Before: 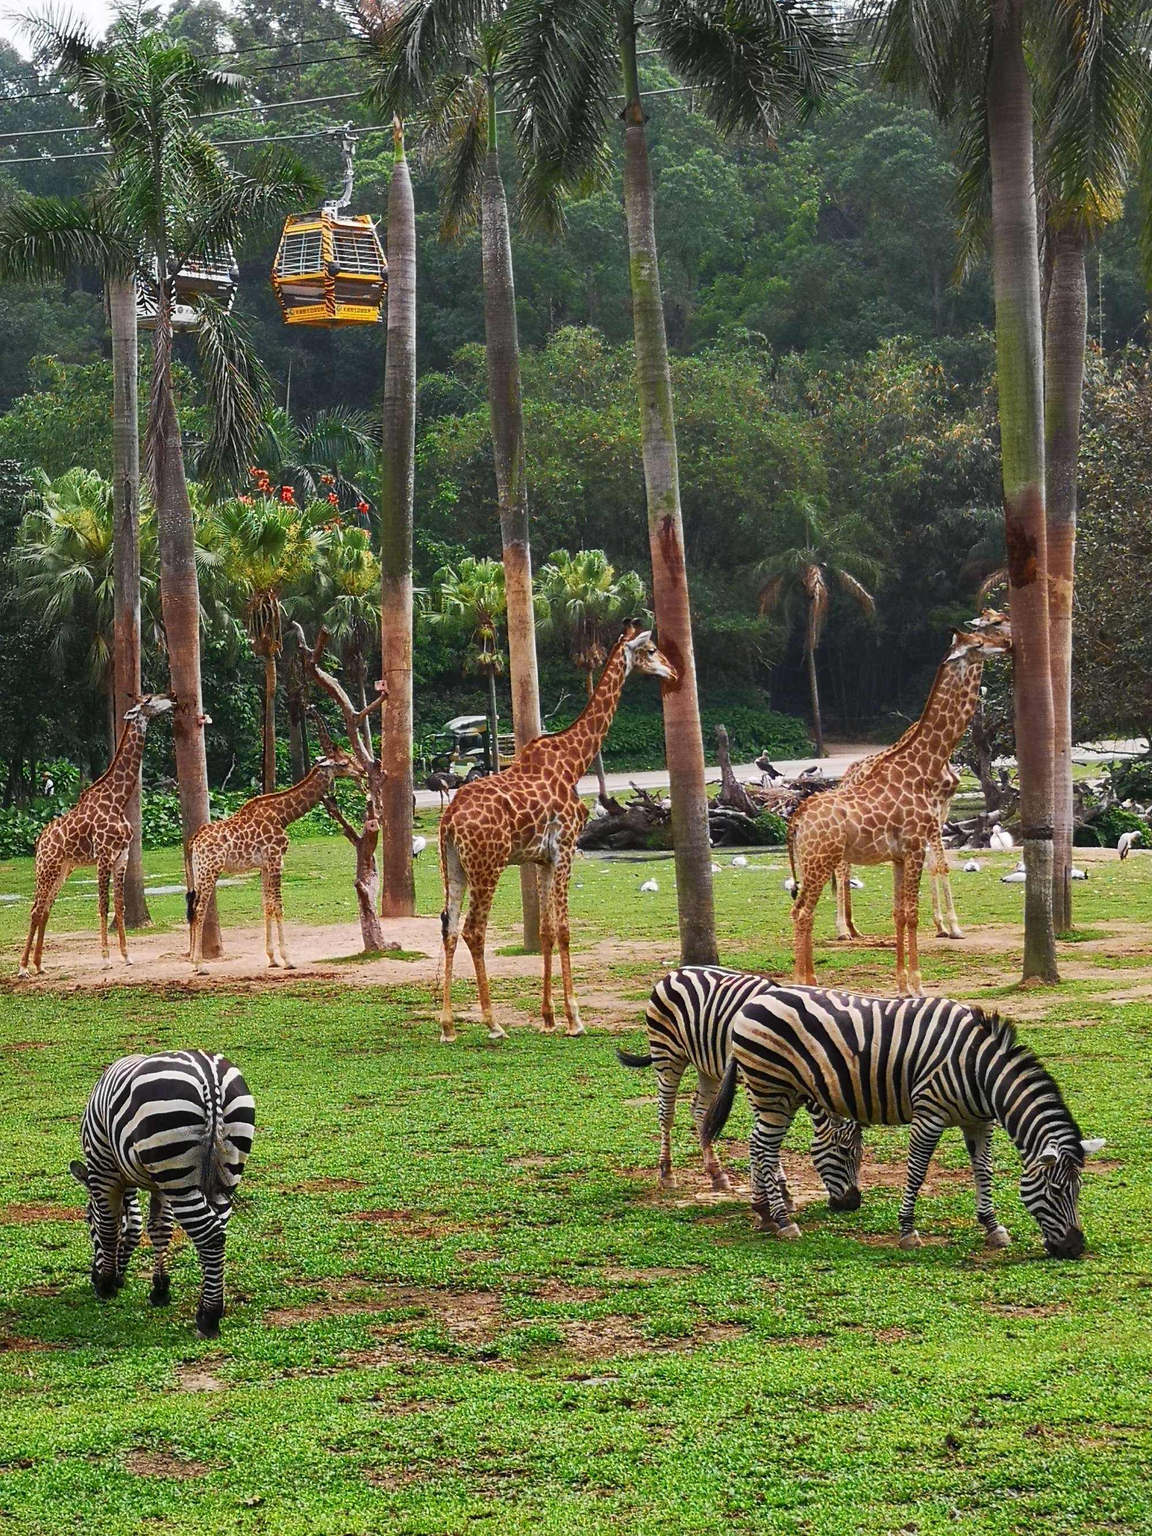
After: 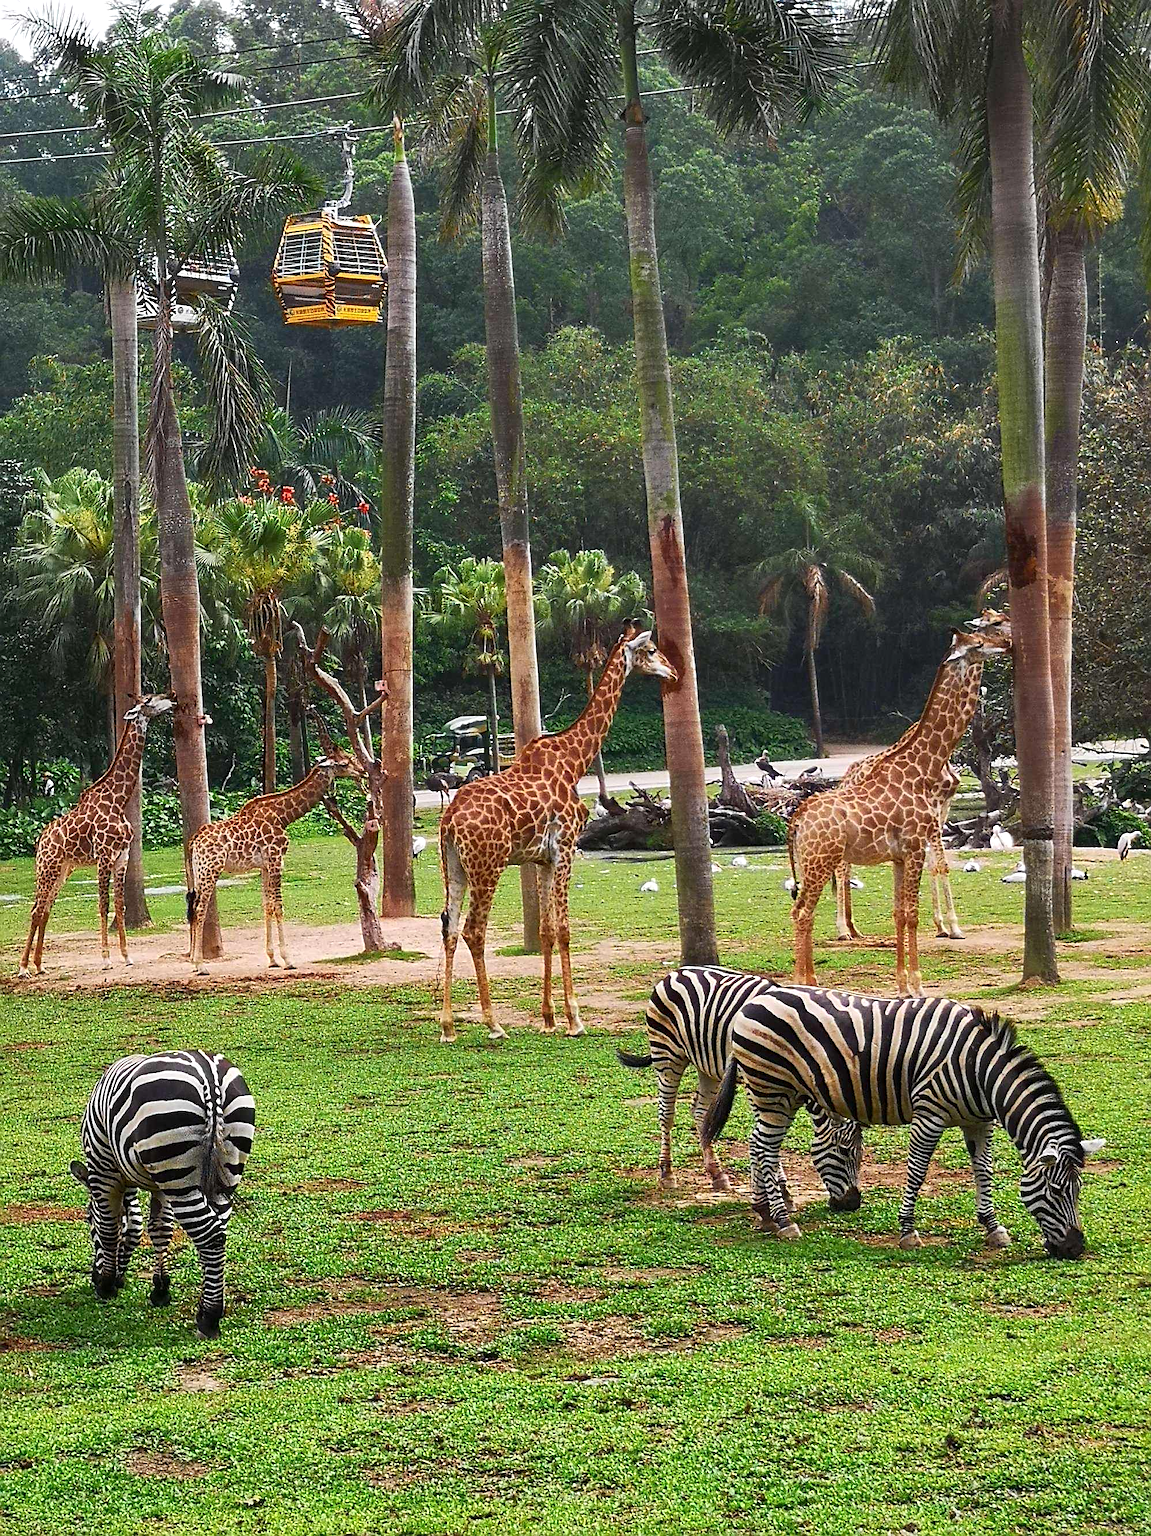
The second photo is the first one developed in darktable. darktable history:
exposure: black level correction 0.001, exposure 0.191 EV, compensate highlight preservation false
sharpen: on, module defaults
